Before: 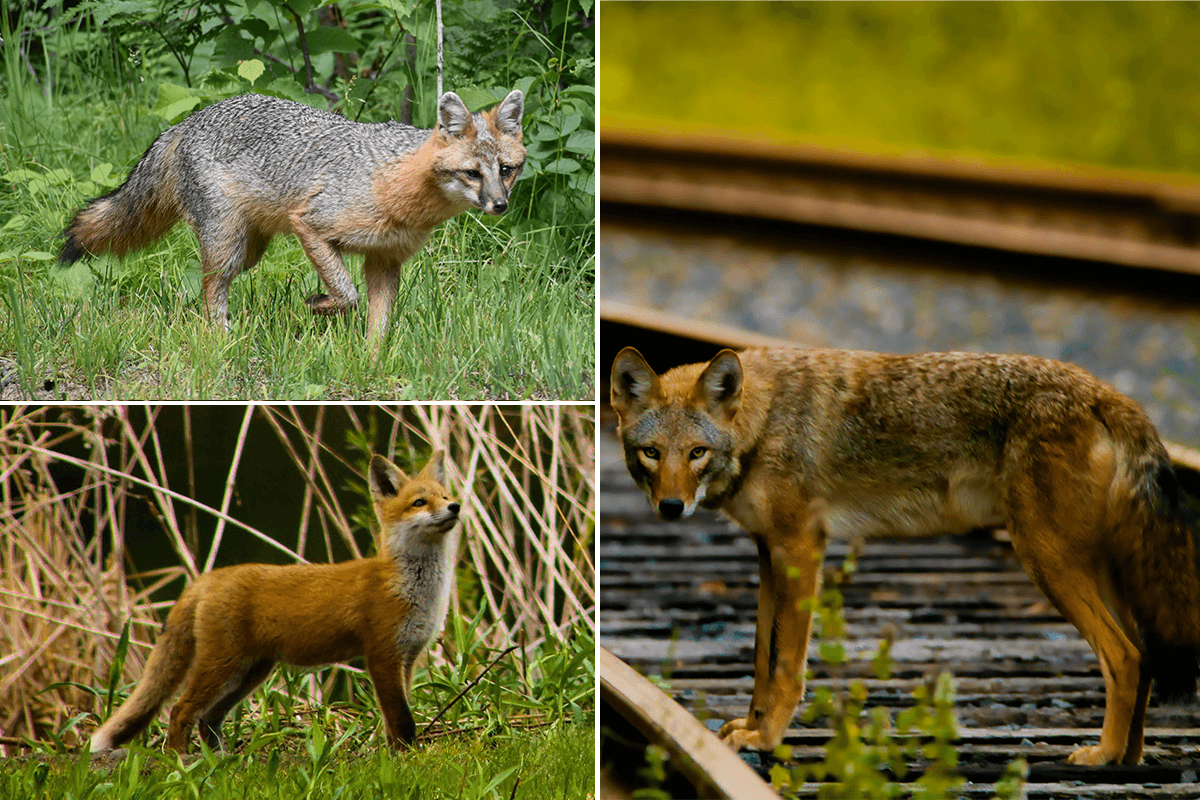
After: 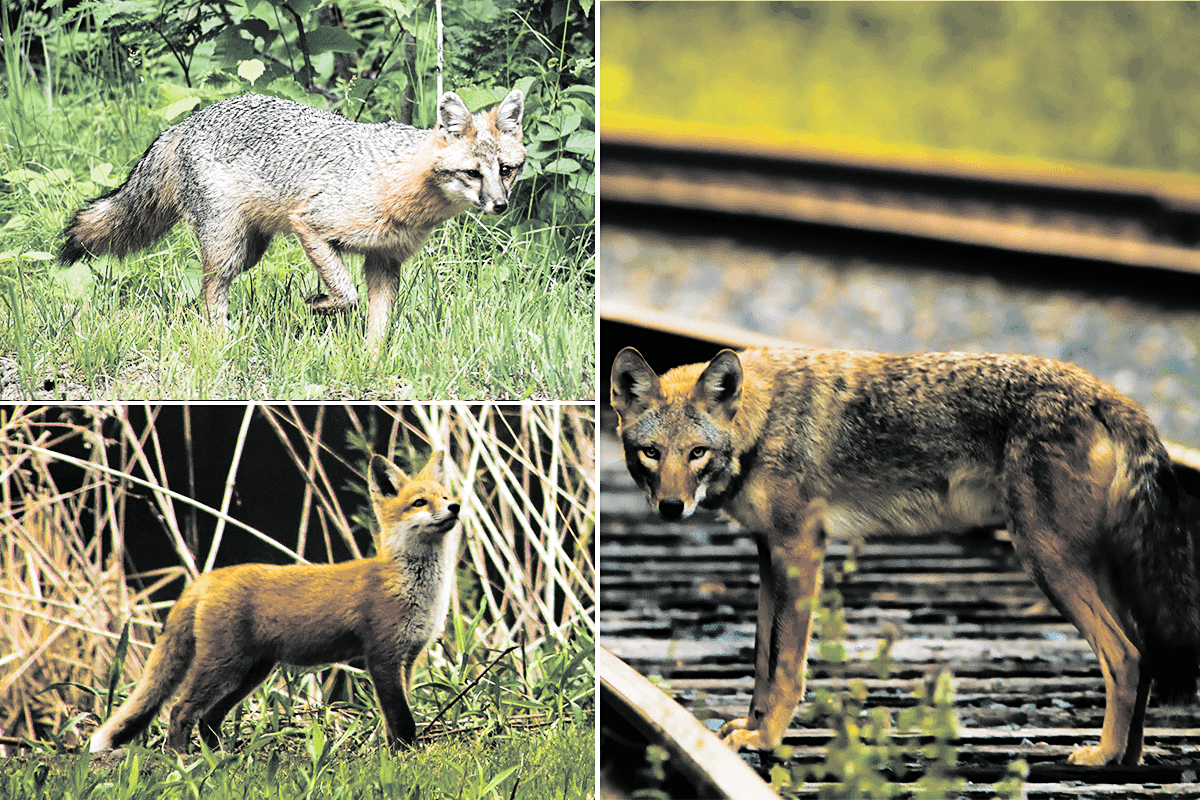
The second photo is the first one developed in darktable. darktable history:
exposure: black level correction 0, exposure 0.7 EV, compensate exposure bias true, compensate highlight preservation false
base curve: curves: ch0 [(0, 0) (0.036, 0.025) (0.121, 0.166) (0.206, 0.329) (0.605, 0.79) (1, 1)], preserve colors none
sharpen: amount 0.2
split-toning: shadows › hue 190.8°, shadows › saturation 0.05, highlights › hue 54°, highlights › saturation 0.05, compress 0%
